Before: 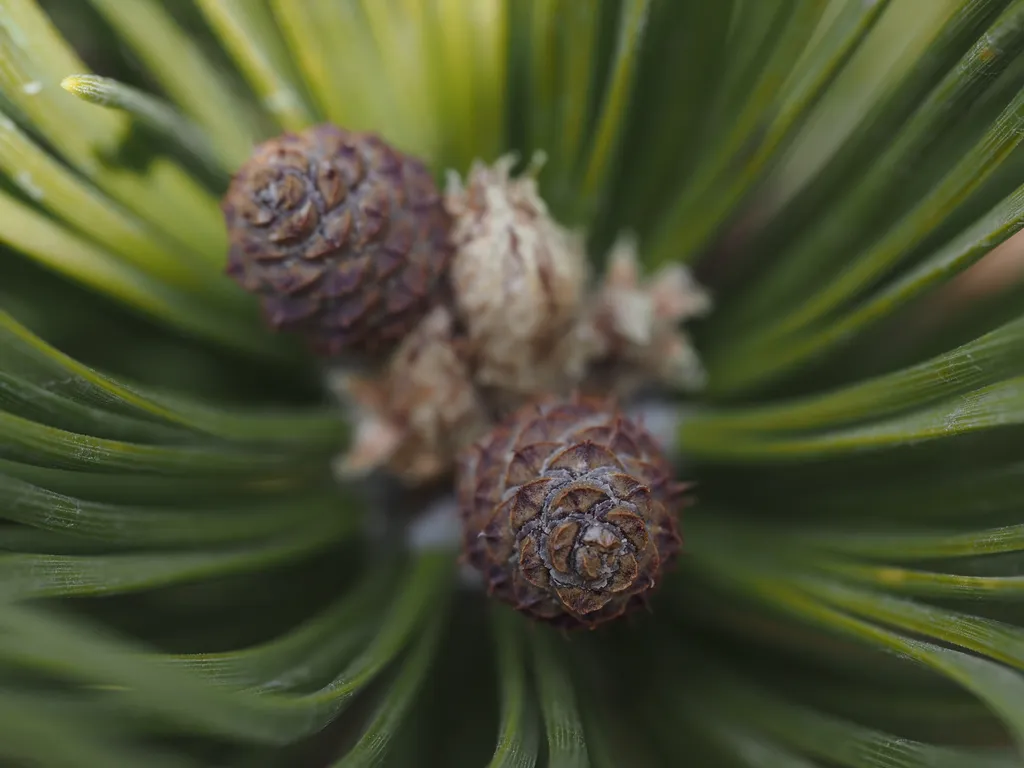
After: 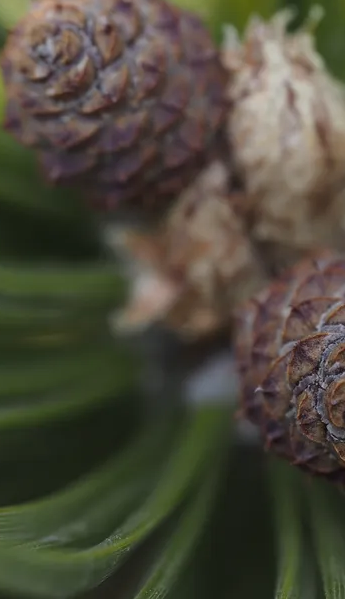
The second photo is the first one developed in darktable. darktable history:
crop and rotate: left 21.87%, top 18.913%, right 44.391%, bottom 2.994%
